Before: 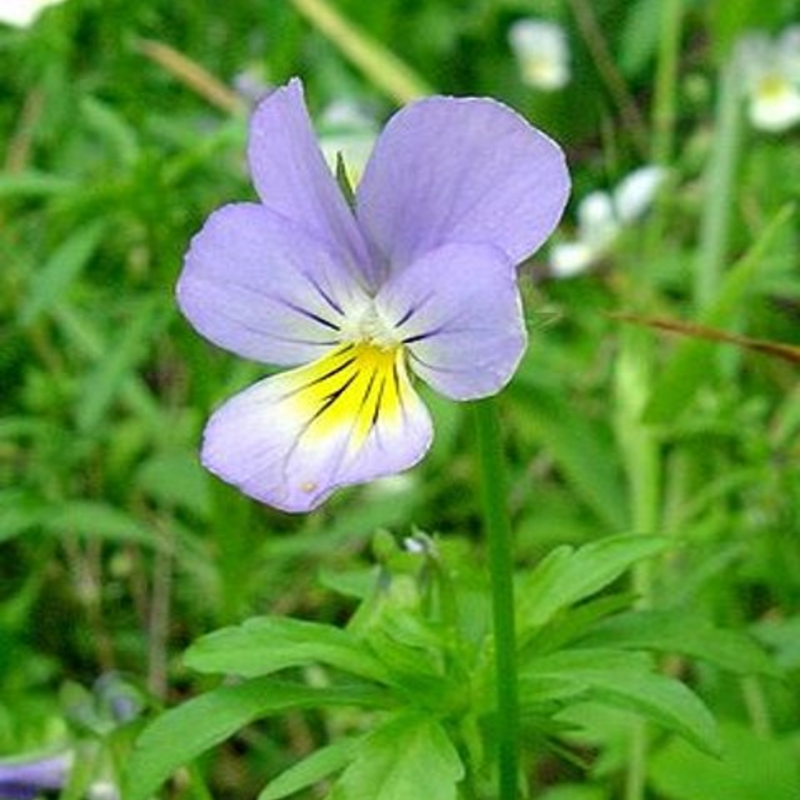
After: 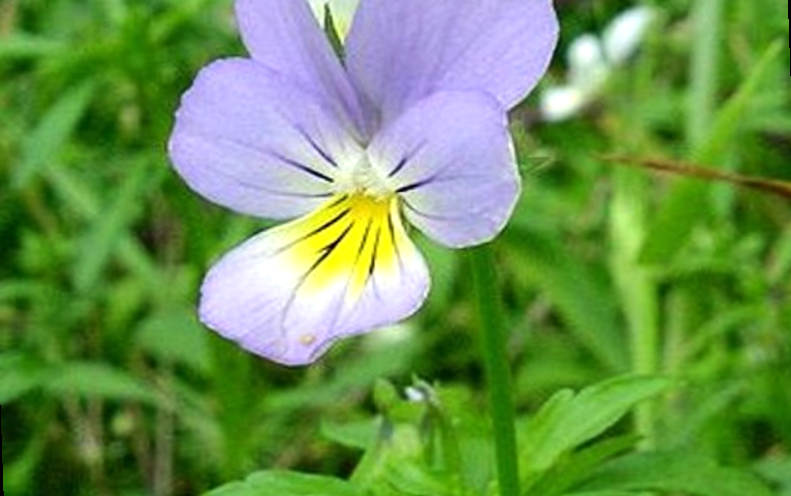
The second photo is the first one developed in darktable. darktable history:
rotate and perspective: rotation -2°, crop left 0.022, crop right 0.978, crop top 0.049, crop bottom 0.951
crop: top 16.727%, bottom 16.727%
tone equalizer: -8 EV -0.417 EV, -7 EV -0.389 EV, -6 EV -0.333 EV, -5 EV -0.222 EV, -3 EV 0.222 EV, -2 EV 0.333 EV, -1 EV 0.389 EV, +0 EV 0.417 EV, edges refinement/feathering 500, mask exposure compensation -1.57 EV, preserve details no
exposure: exposure -0.21 EV, compensate highlight preservation false
